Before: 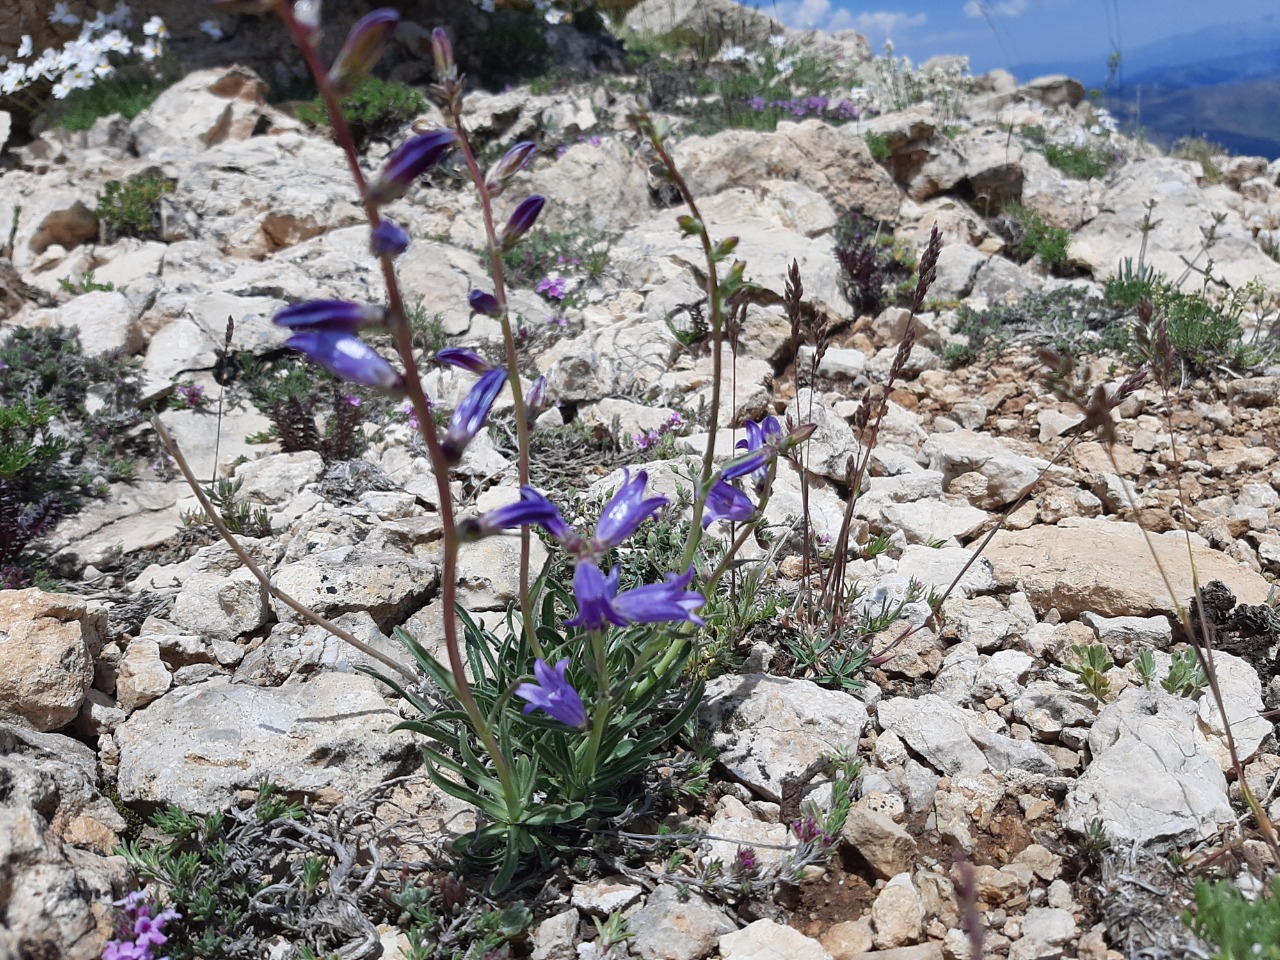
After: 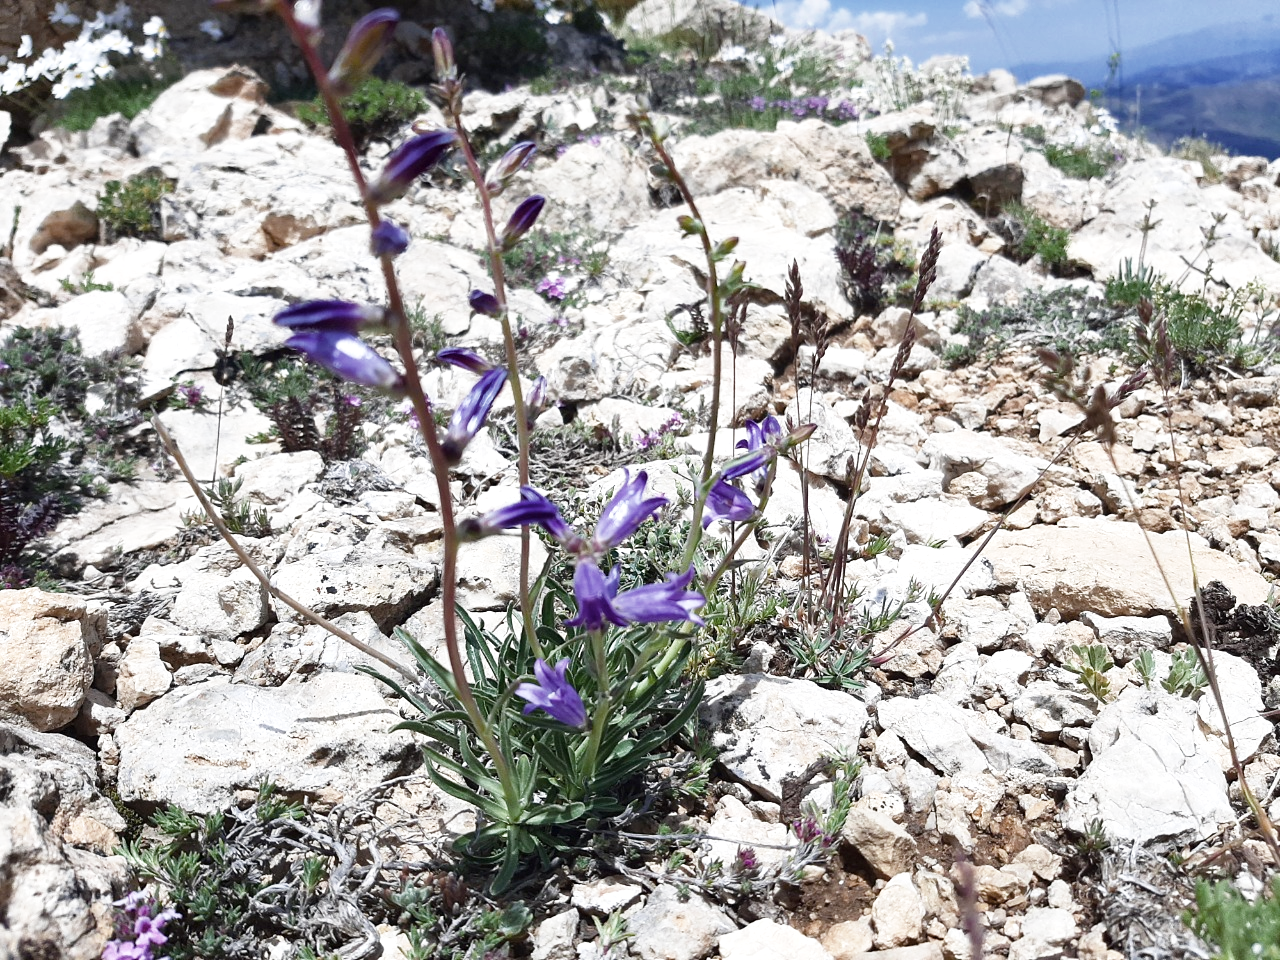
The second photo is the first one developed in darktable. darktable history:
base curve: curves: ch0 [(0, 0) (0.666, 0.806) (1, 1)], preserve colors none
color balance rgb: perceptual saturation grading › global saturation 20%, perceptual saturation grading › highlights -50.089%, perceptual saturation grading › shadows 30.053%, perceptual brilliance grading › global brilliance 11.331%, global vibrance 27.468%
contrast brightness saturation: contrast 0.103, saturation -0.367
